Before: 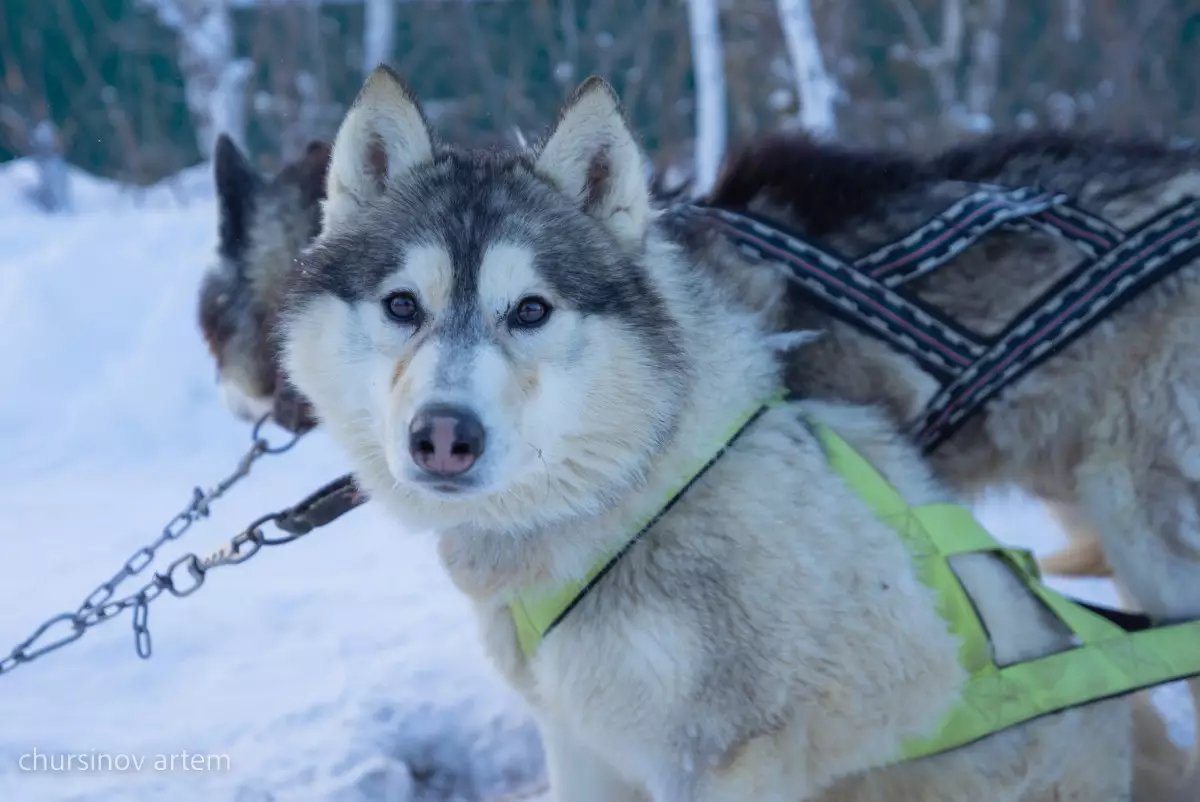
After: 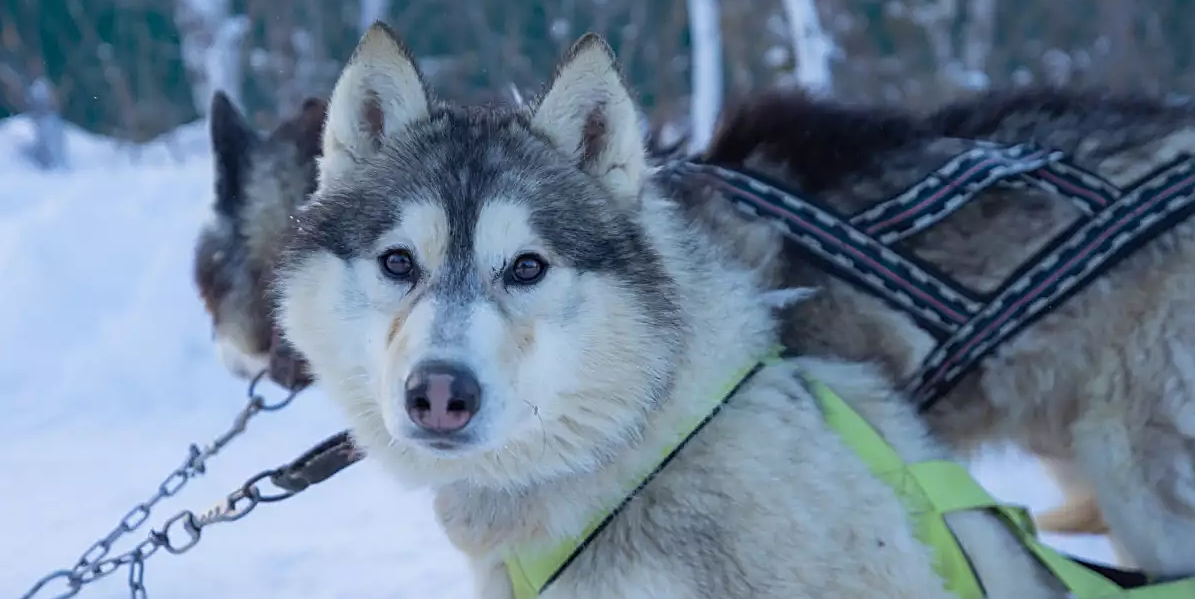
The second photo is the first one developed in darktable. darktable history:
sharpen: on, module defaults
crop: left 0.387%, top 5.469%, bottom 19.809%
